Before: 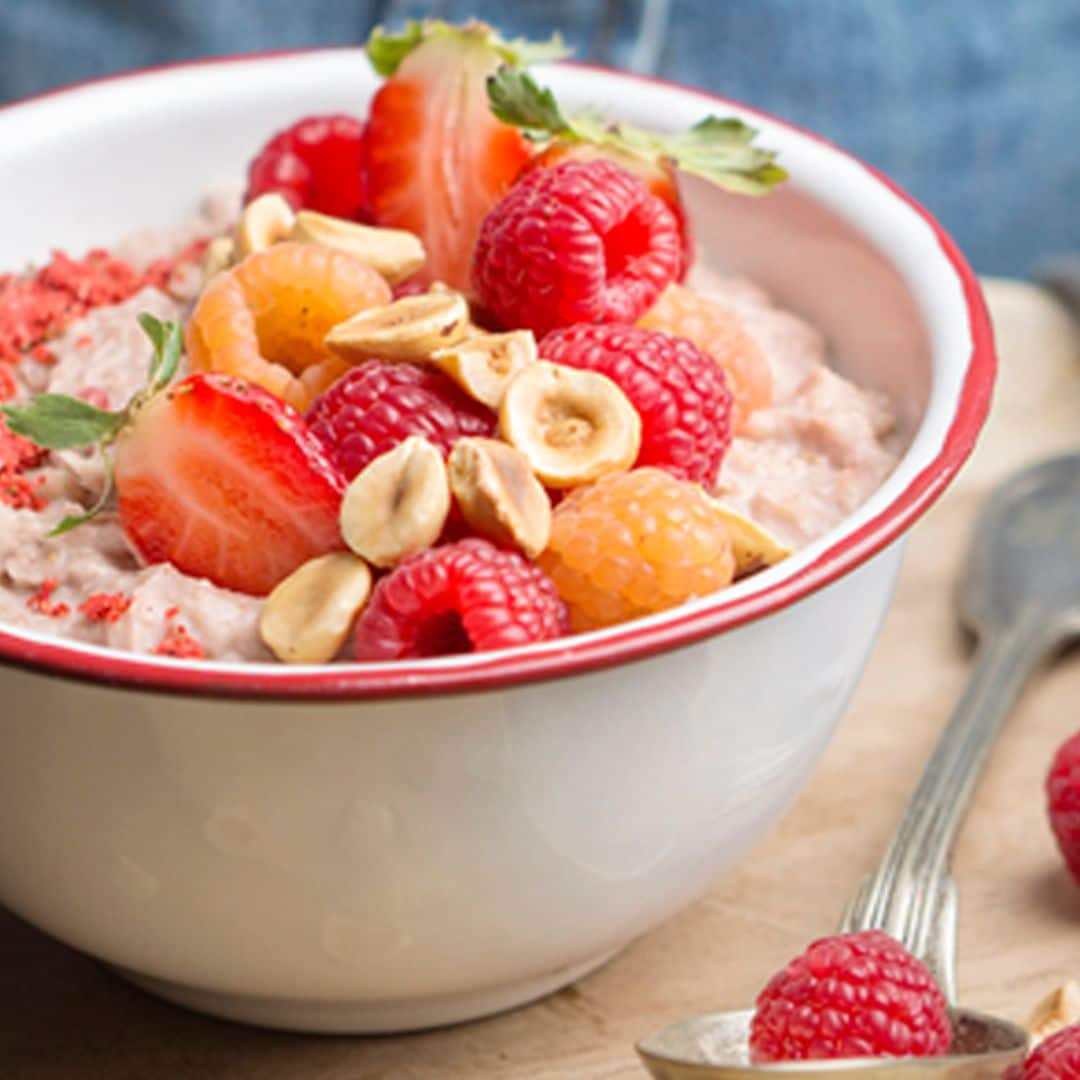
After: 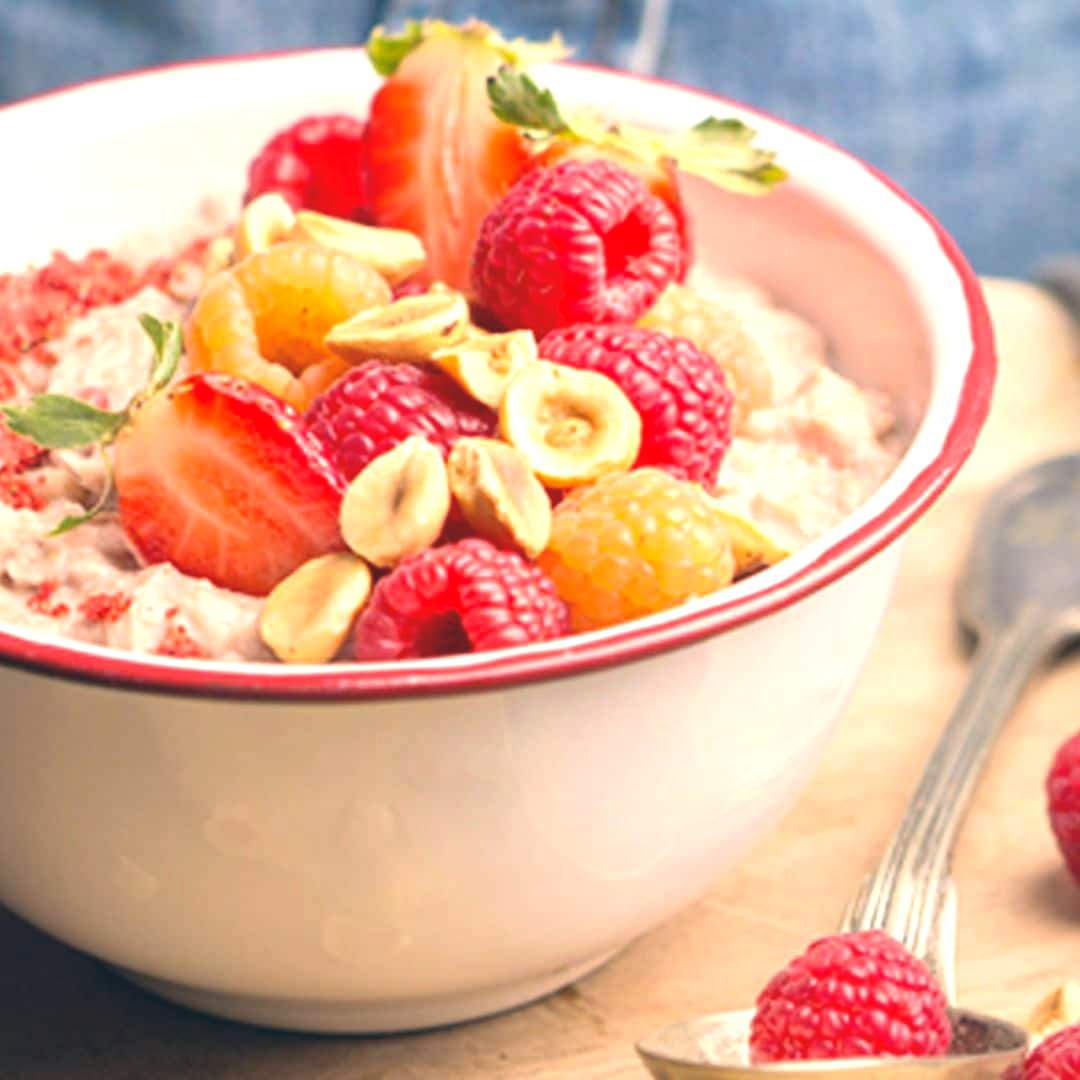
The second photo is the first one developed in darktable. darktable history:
color correction: highlights a* 10.3, highlights b* 14.22, shadows a* -9.82, shadows b* -15.06
exposure: black level correction -0.005, exposure 0.624 EV, compensate highlight preservation false
